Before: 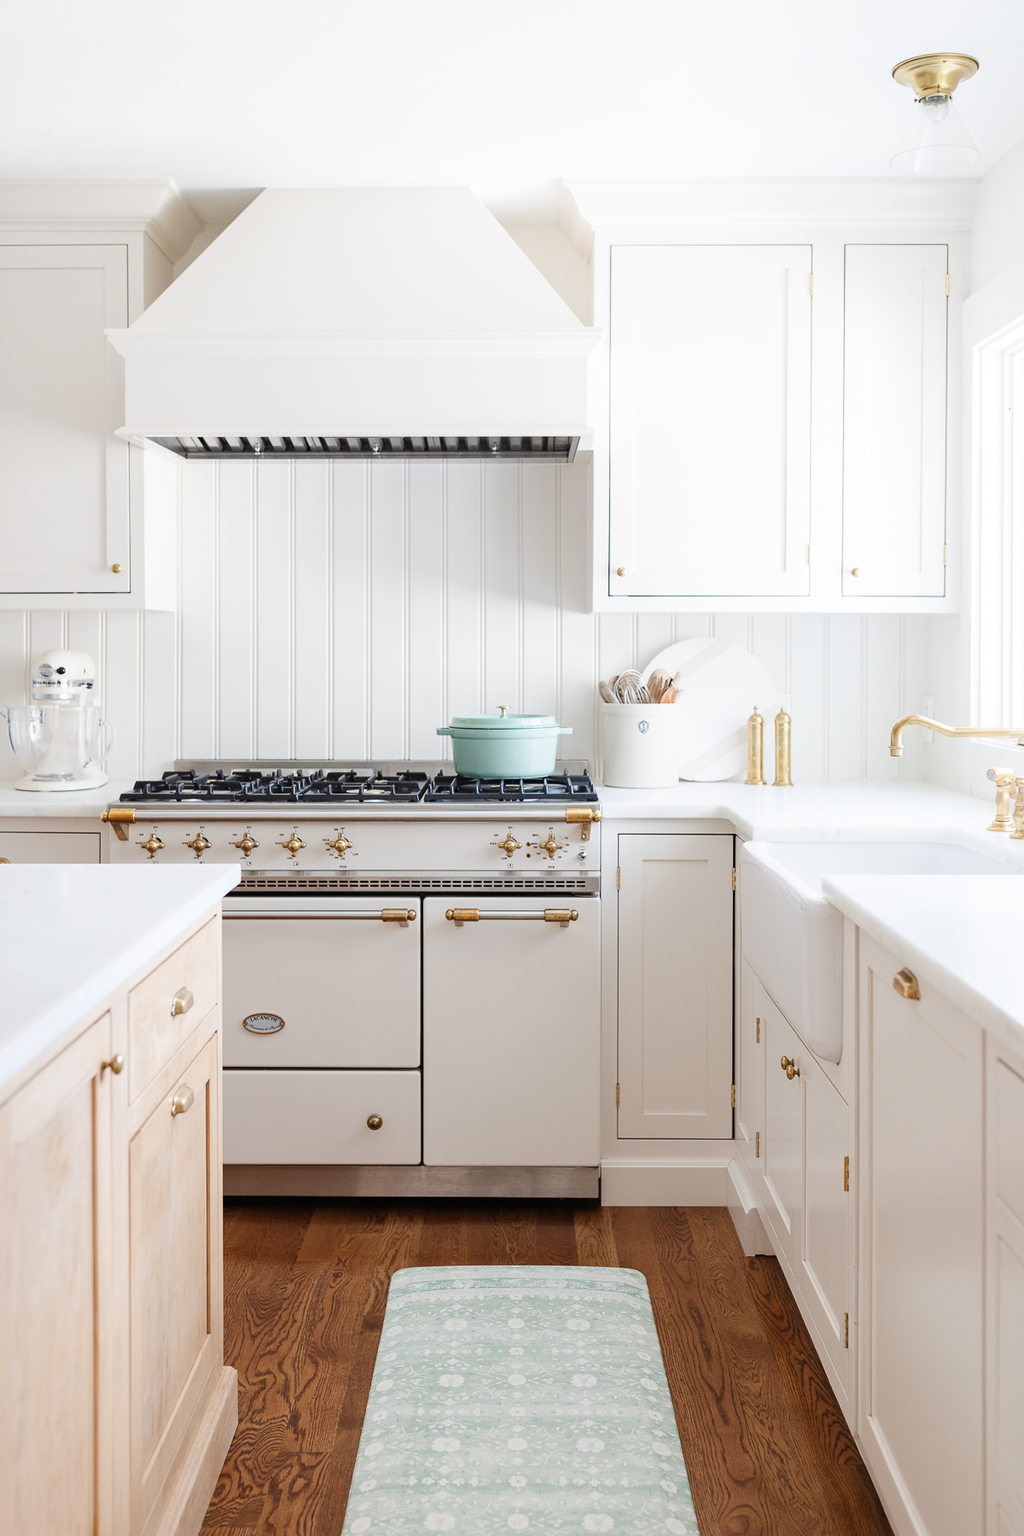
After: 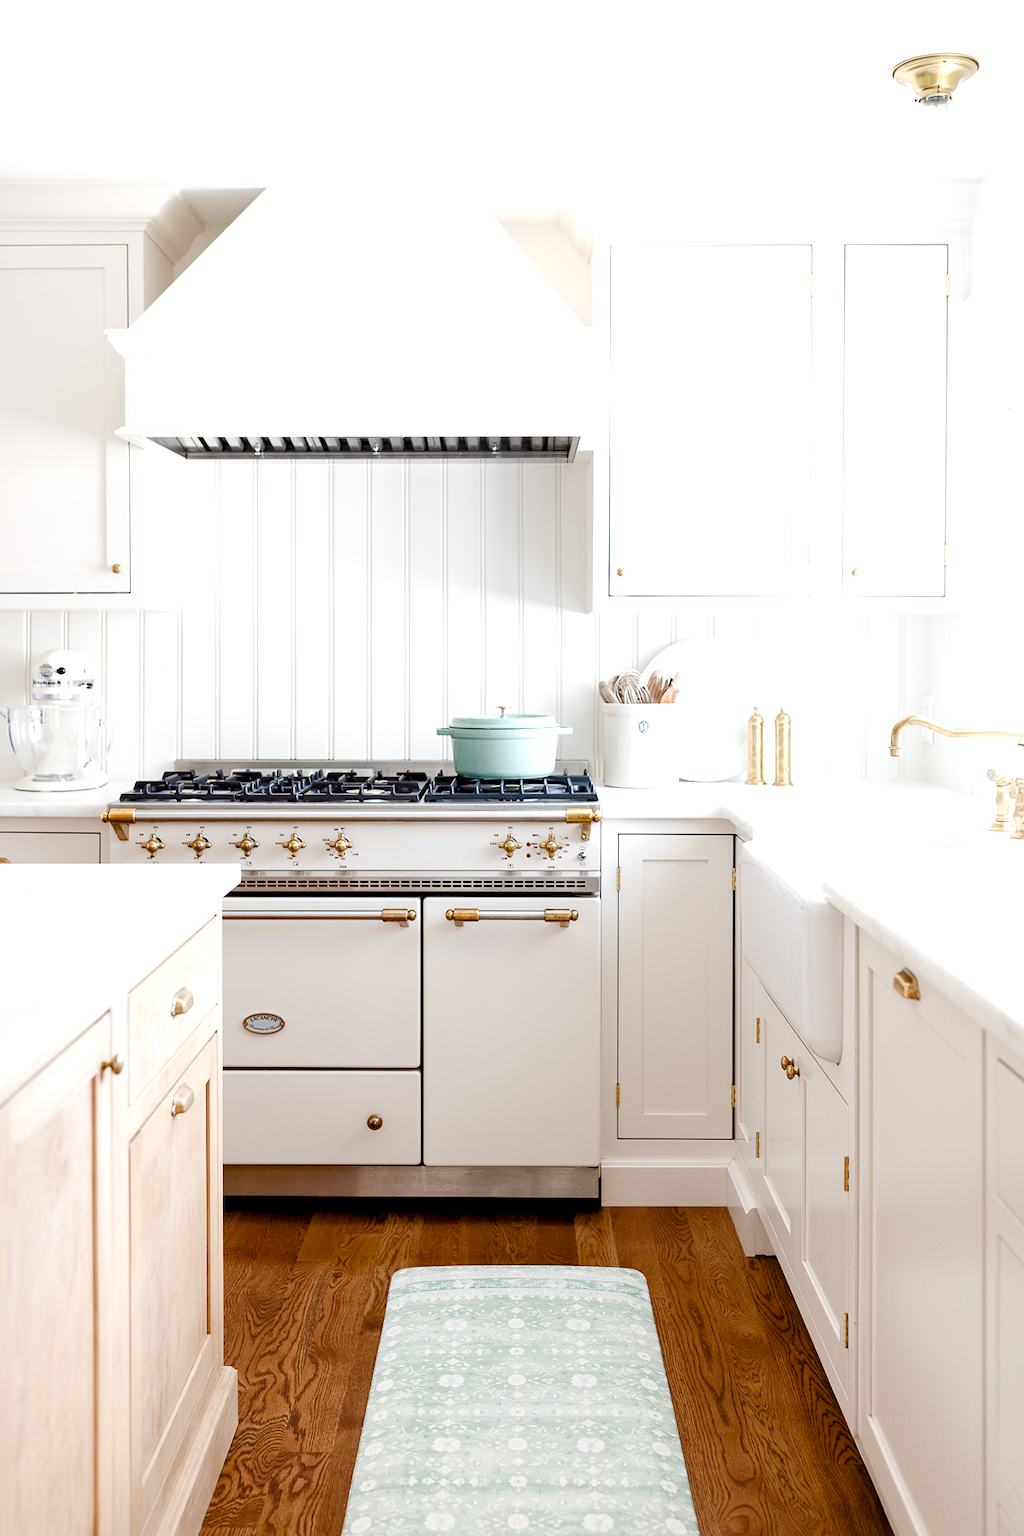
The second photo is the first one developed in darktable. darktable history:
color balance rgb: global offset › luminance -0.888%, perceptual saturation grading › global saturation 20%, perceptual saturation grading › highlights -49.486%, perceptual saturation grading › shadows 25.519%, perceptual brilliance grading › global brilliance 9.969%, global vibrance 3.52%
